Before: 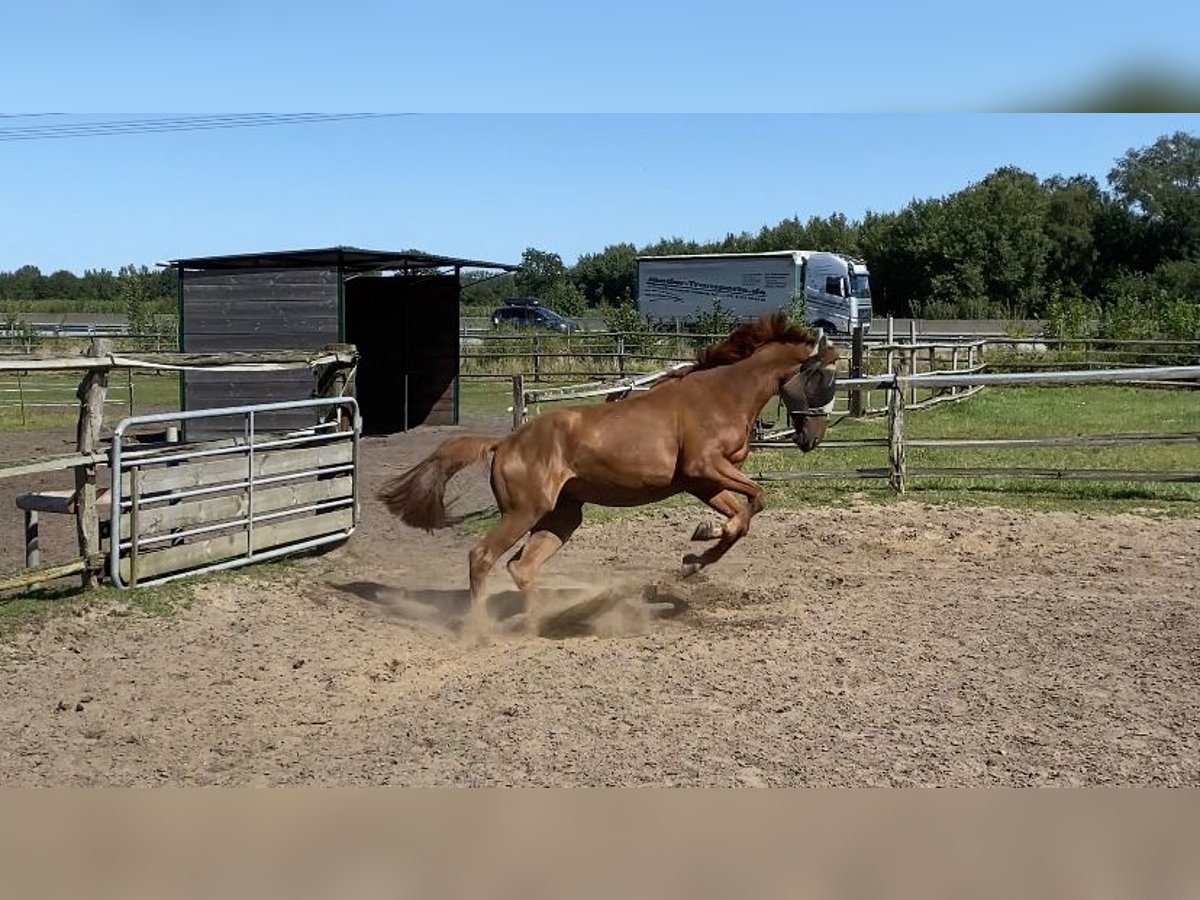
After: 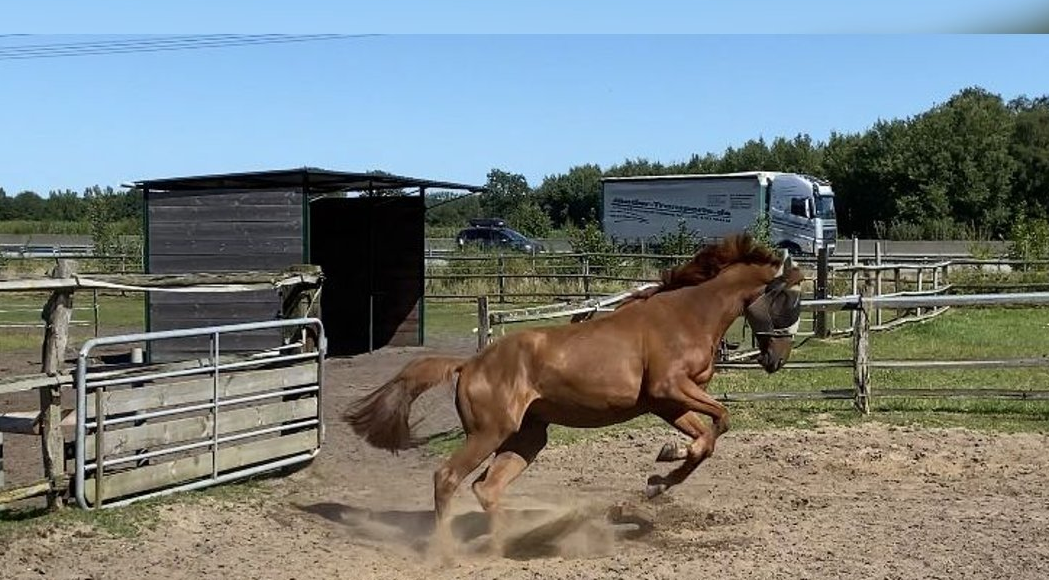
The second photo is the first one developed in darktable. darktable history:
crop: left 2.927%, top 8.856%, right 9.633%, bottom 26.605%
